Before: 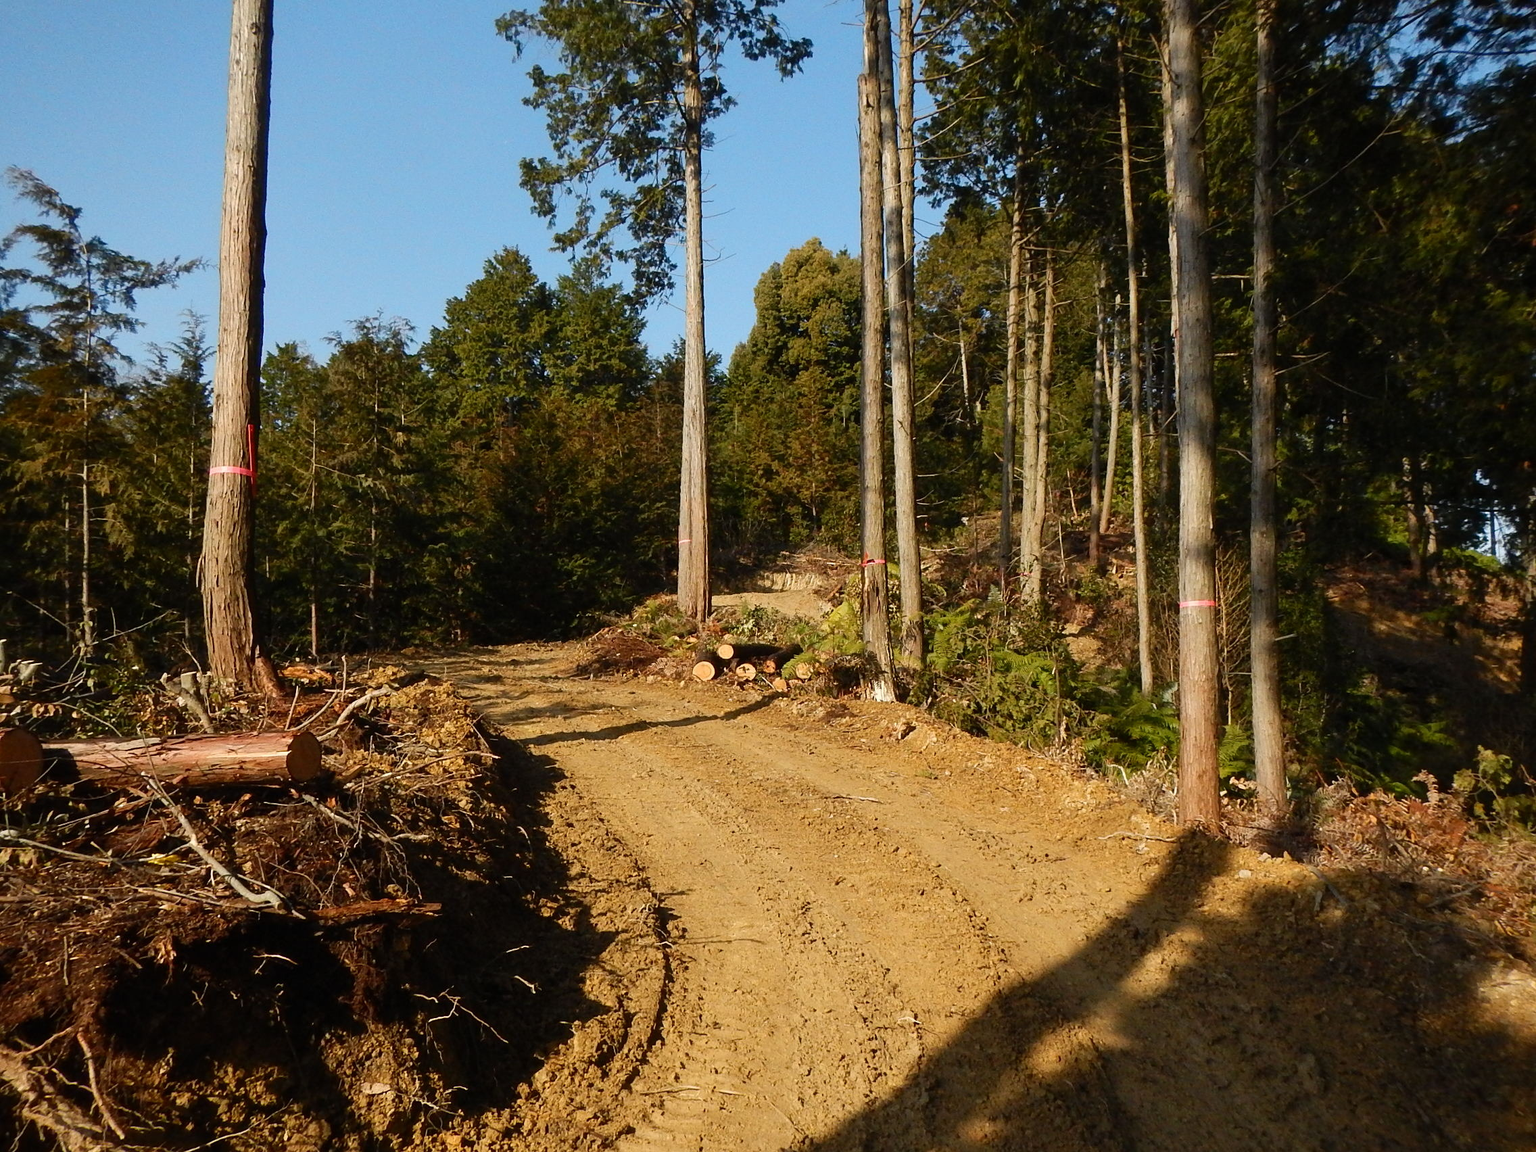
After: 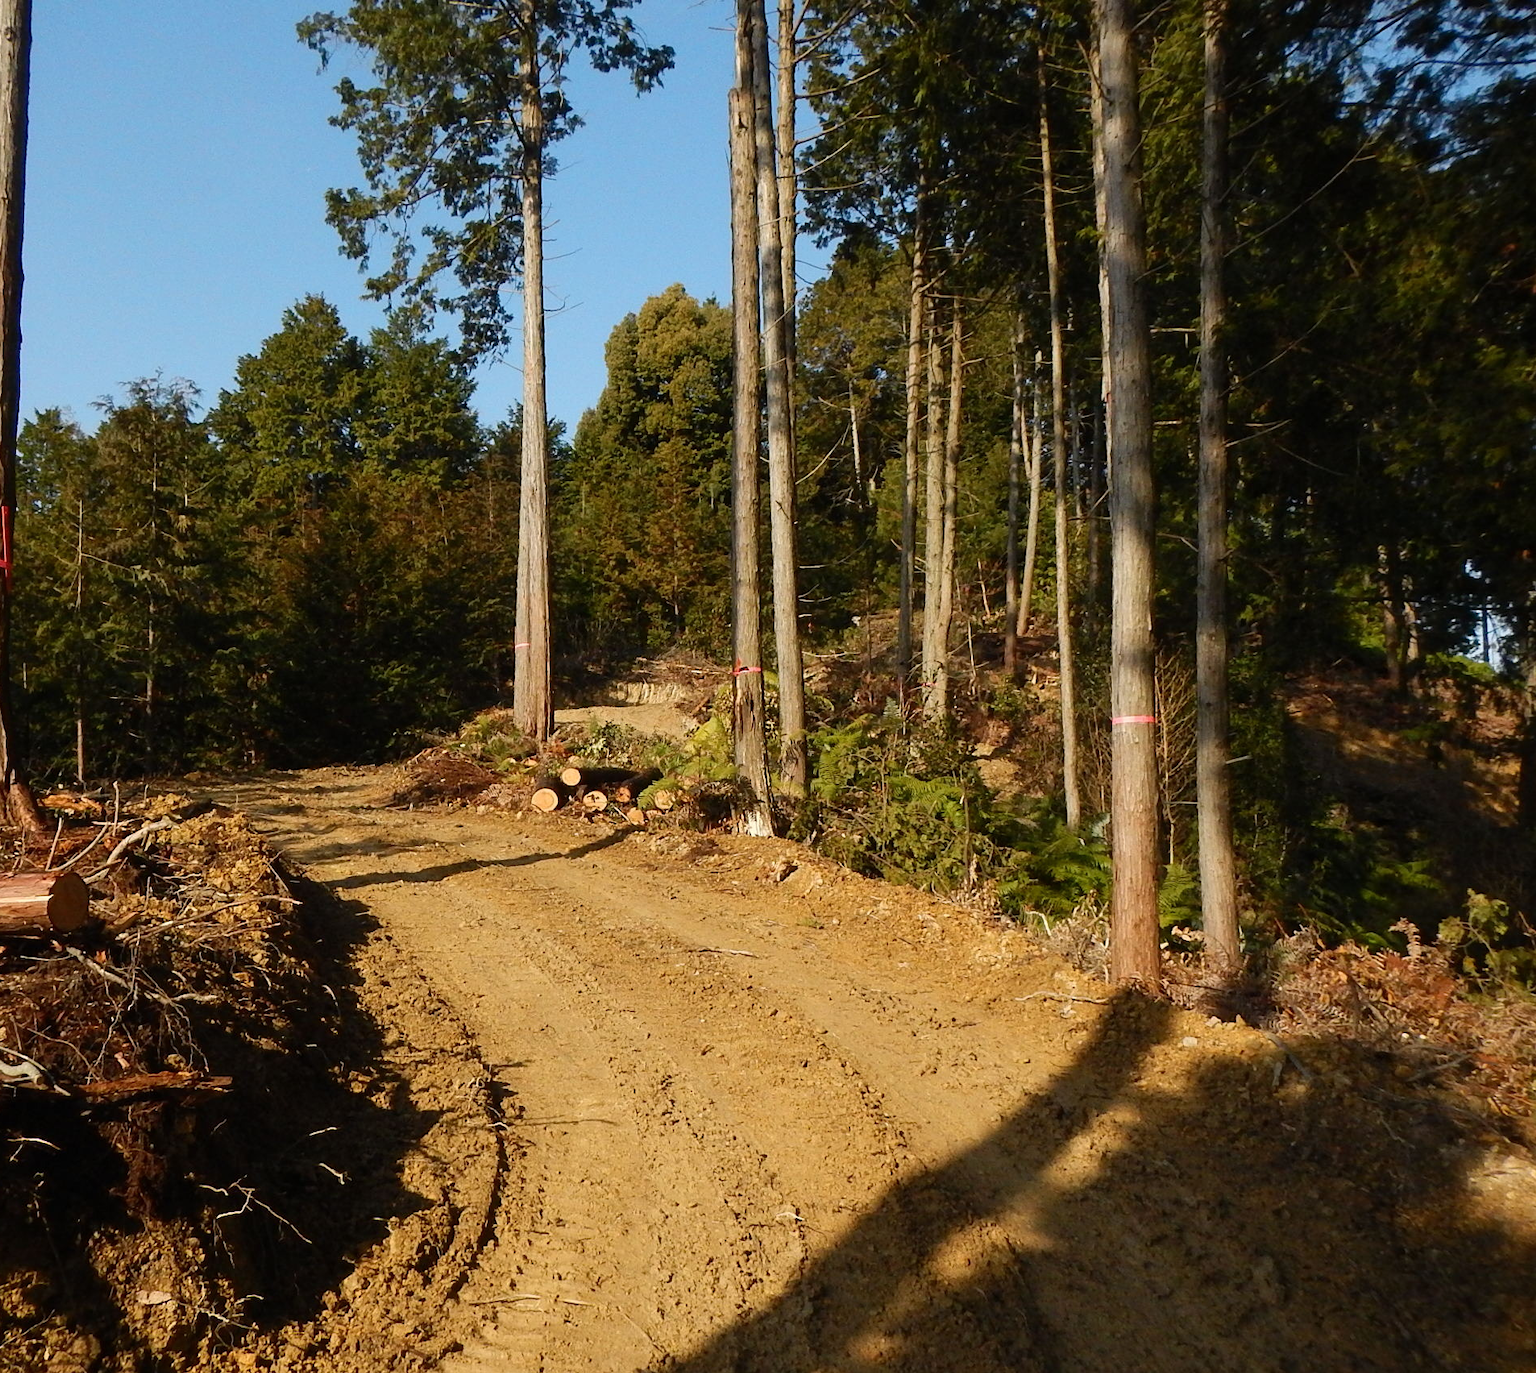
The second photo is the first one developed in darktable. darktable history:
crop: left 16.074%
